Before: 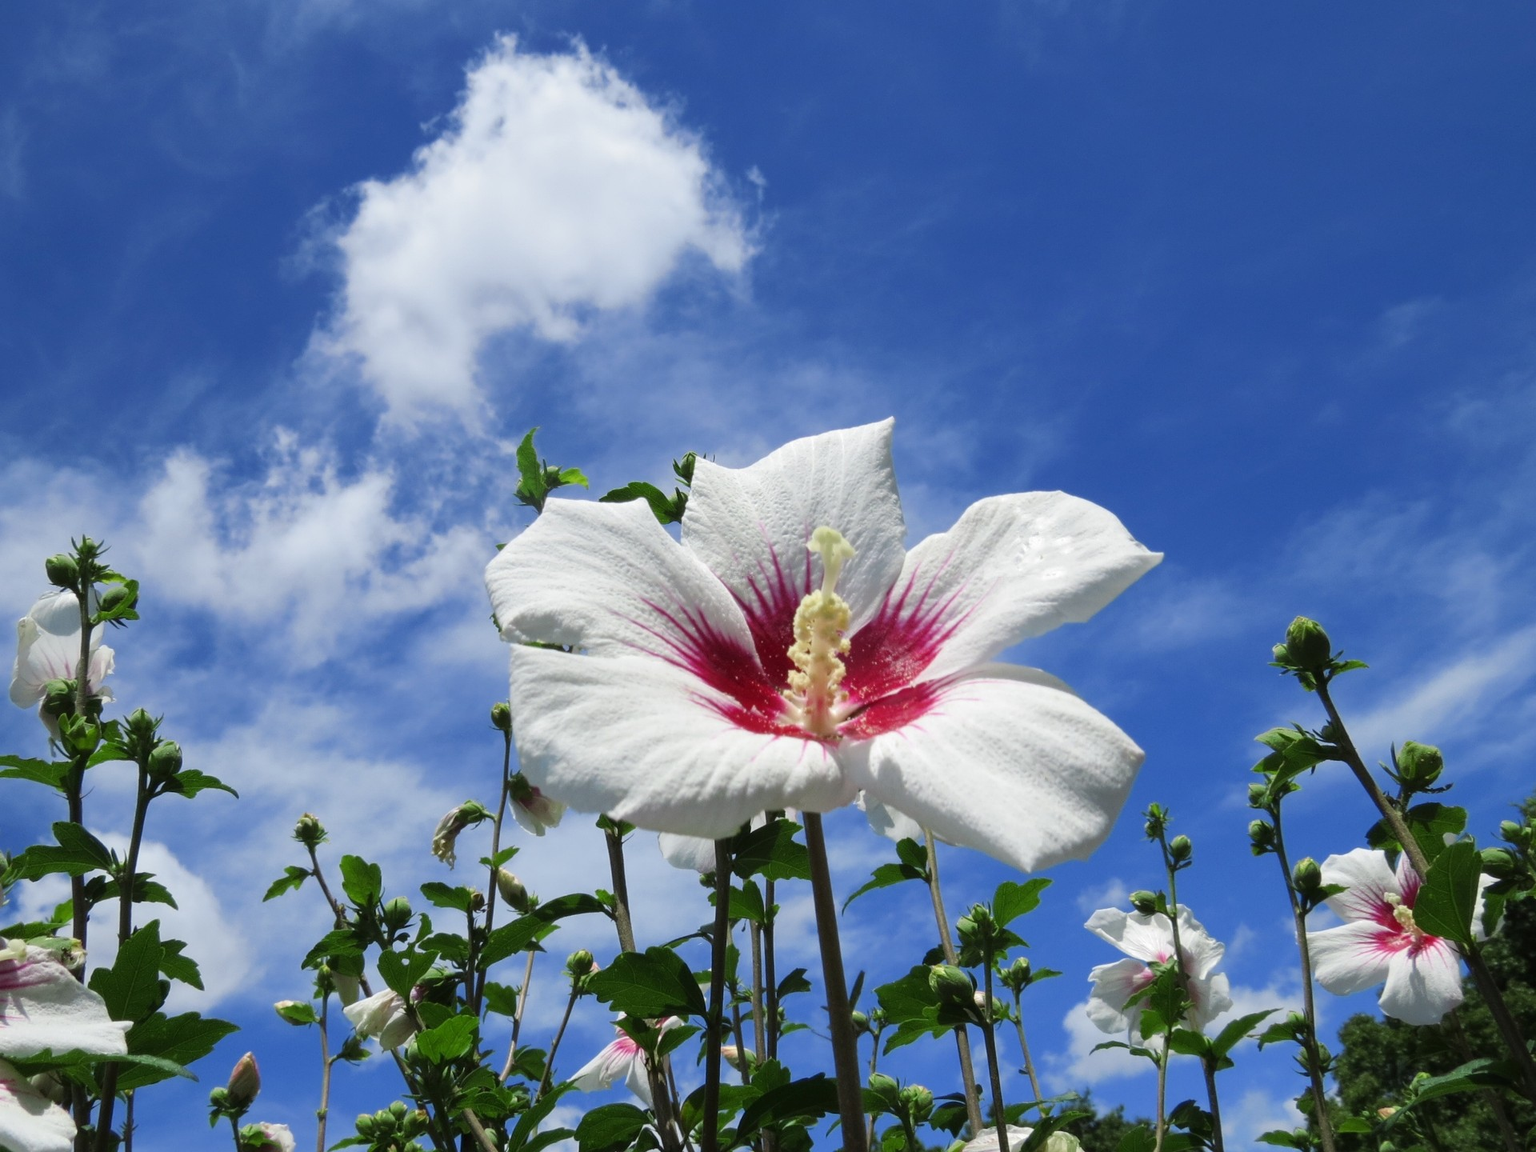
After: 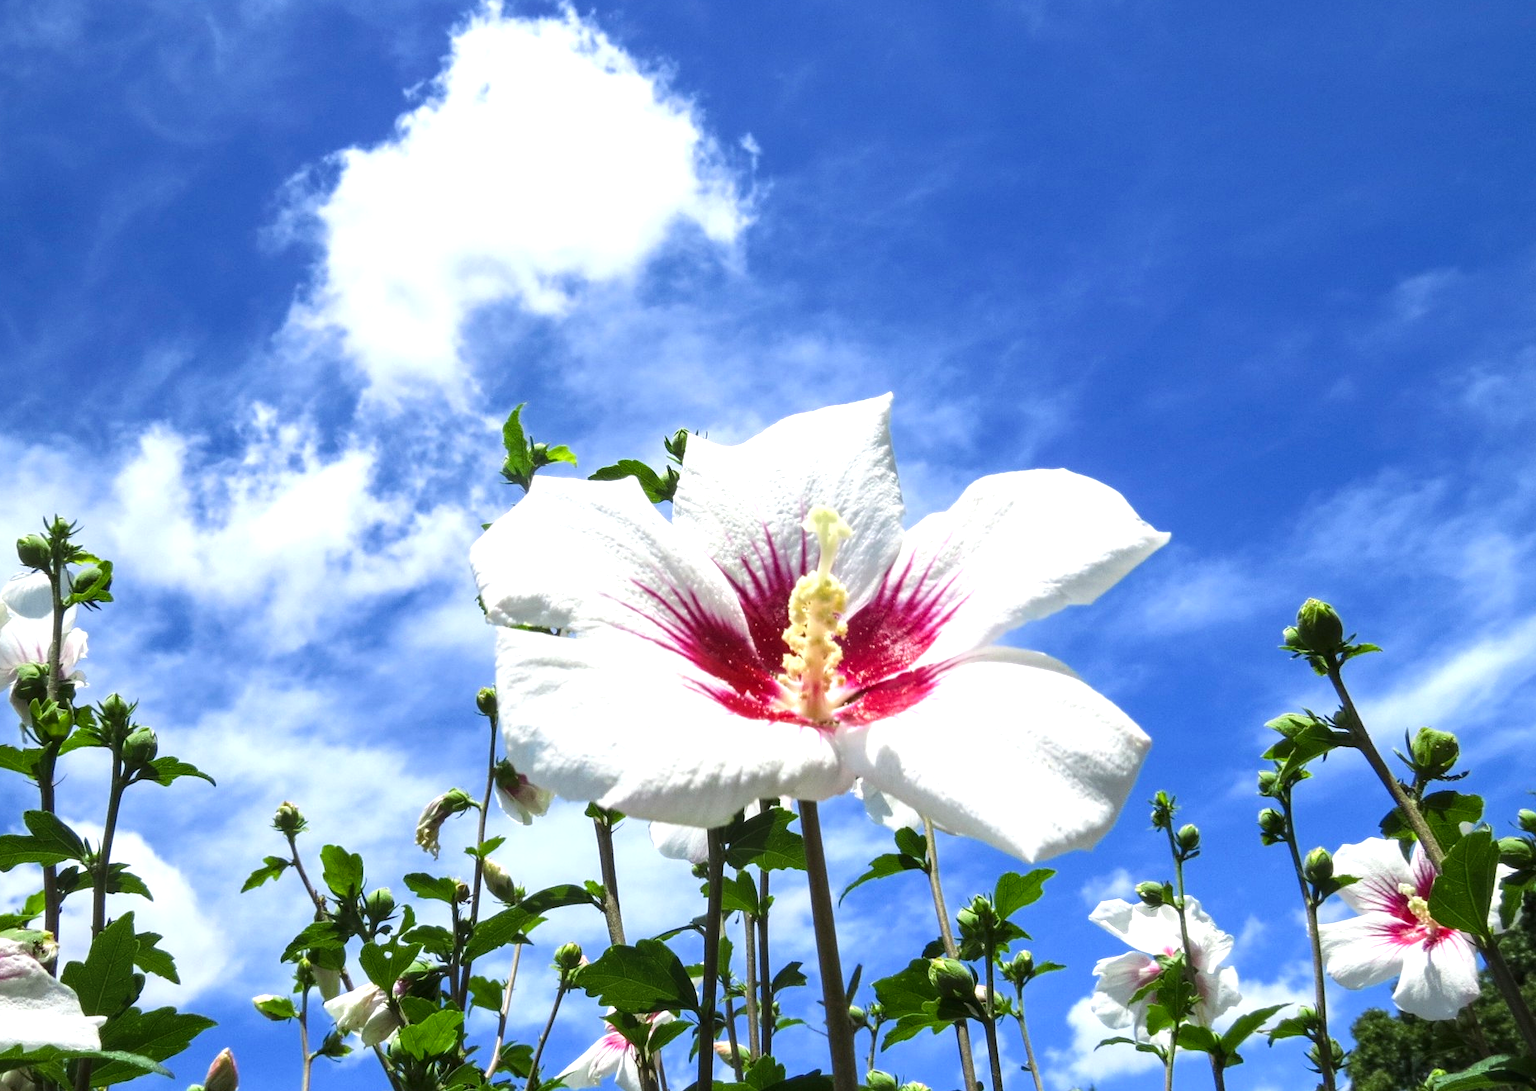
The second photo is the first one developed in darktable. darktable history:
contrast brightness saturation: contrast 0.11, saturation -0.17
tone equalizer: on, module defaults
local contrast: on, module defaults
exposure: exposure 0.669 EV, compensate highlight preservation false
levels: levels [0, 0.476, 0.951]
crop: left 1.964%, top 3.251%, right 1.122%, bottom 4.933%
color balance rgb: perceptual saturation grading › global saturation 25%, global vibrance 20%
